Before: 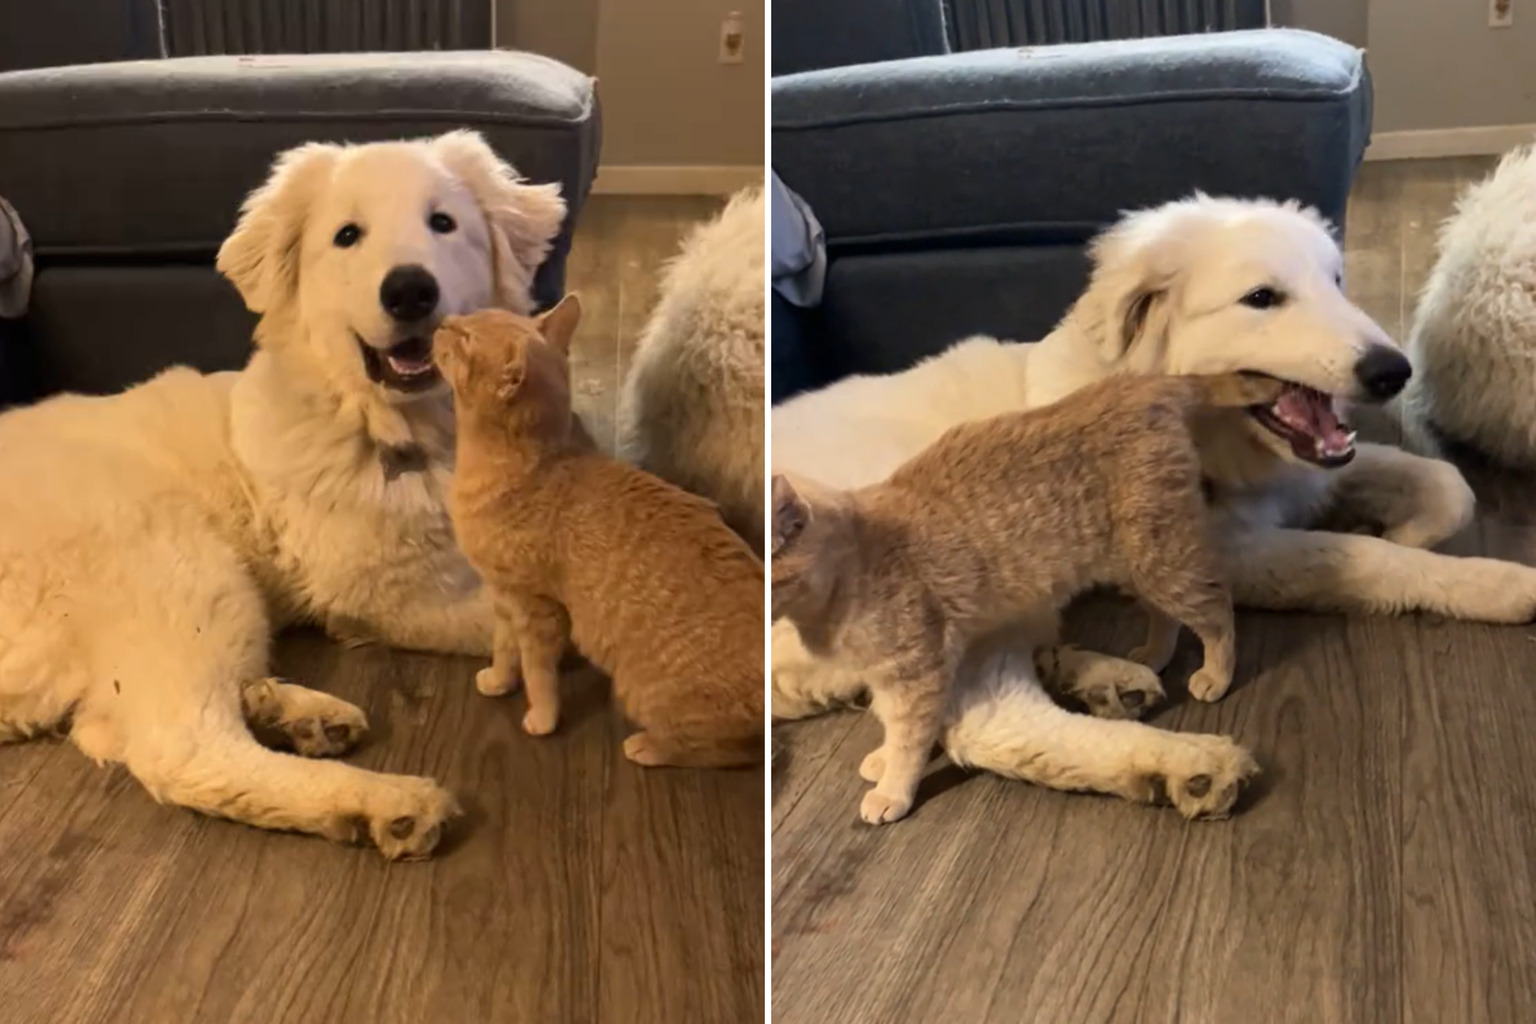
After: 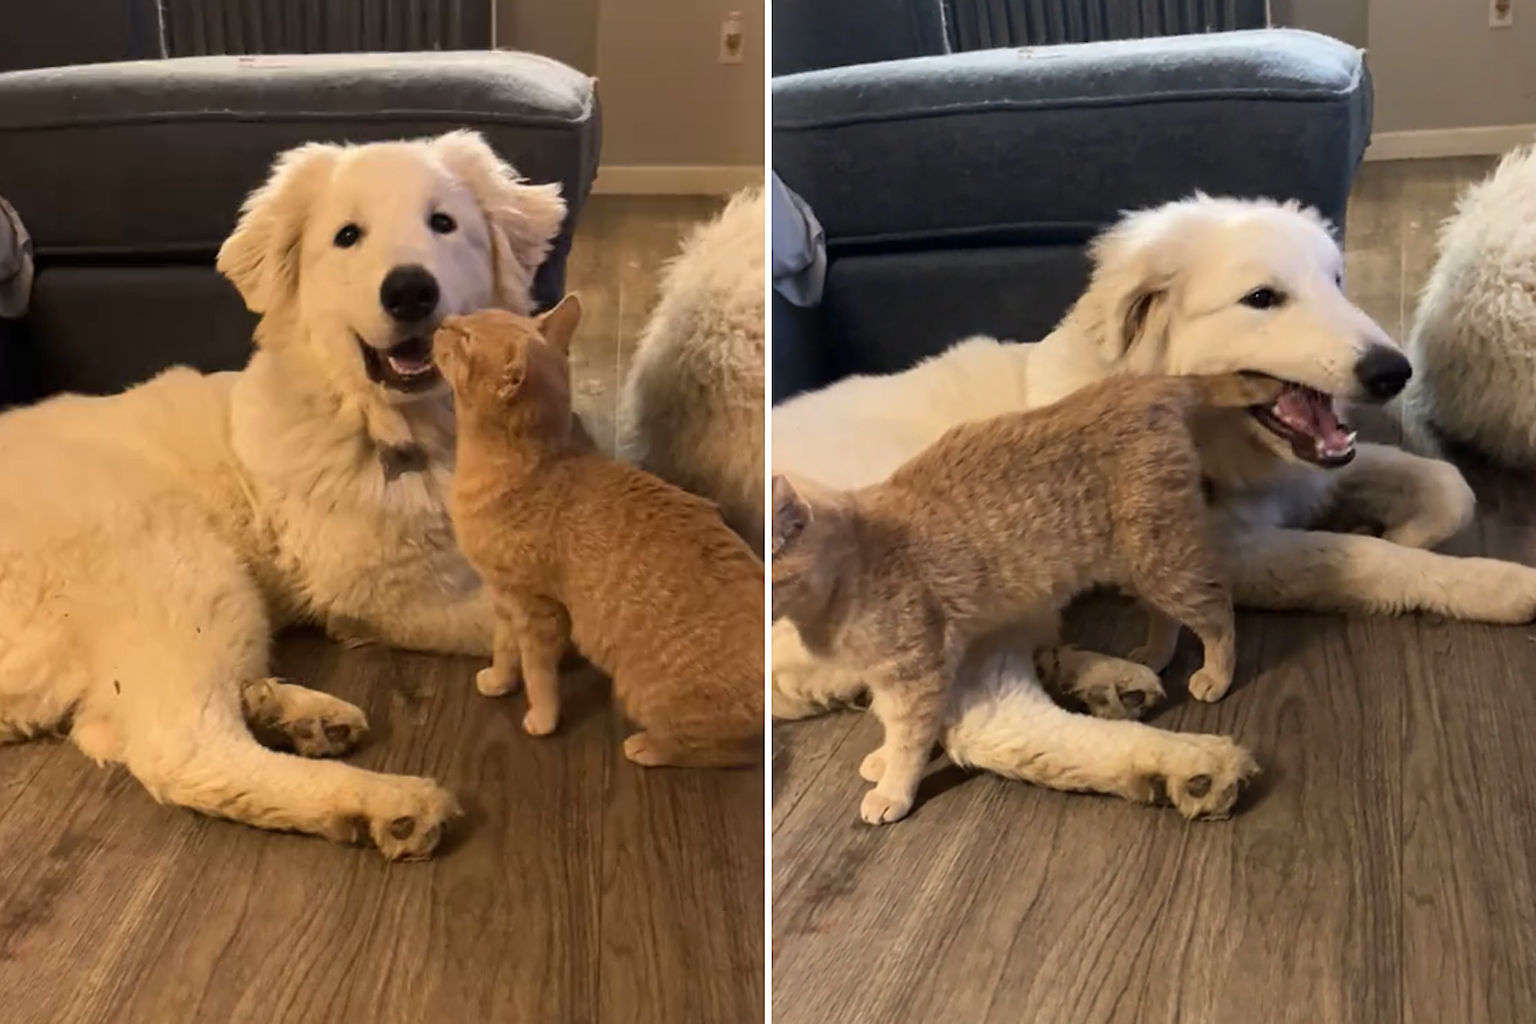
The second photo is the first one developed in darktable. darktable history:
contrast brightness saturation: saturation -0.04
sharpen: on, module defaults
bloom: size 9%, threshold 100%, strength 7%
